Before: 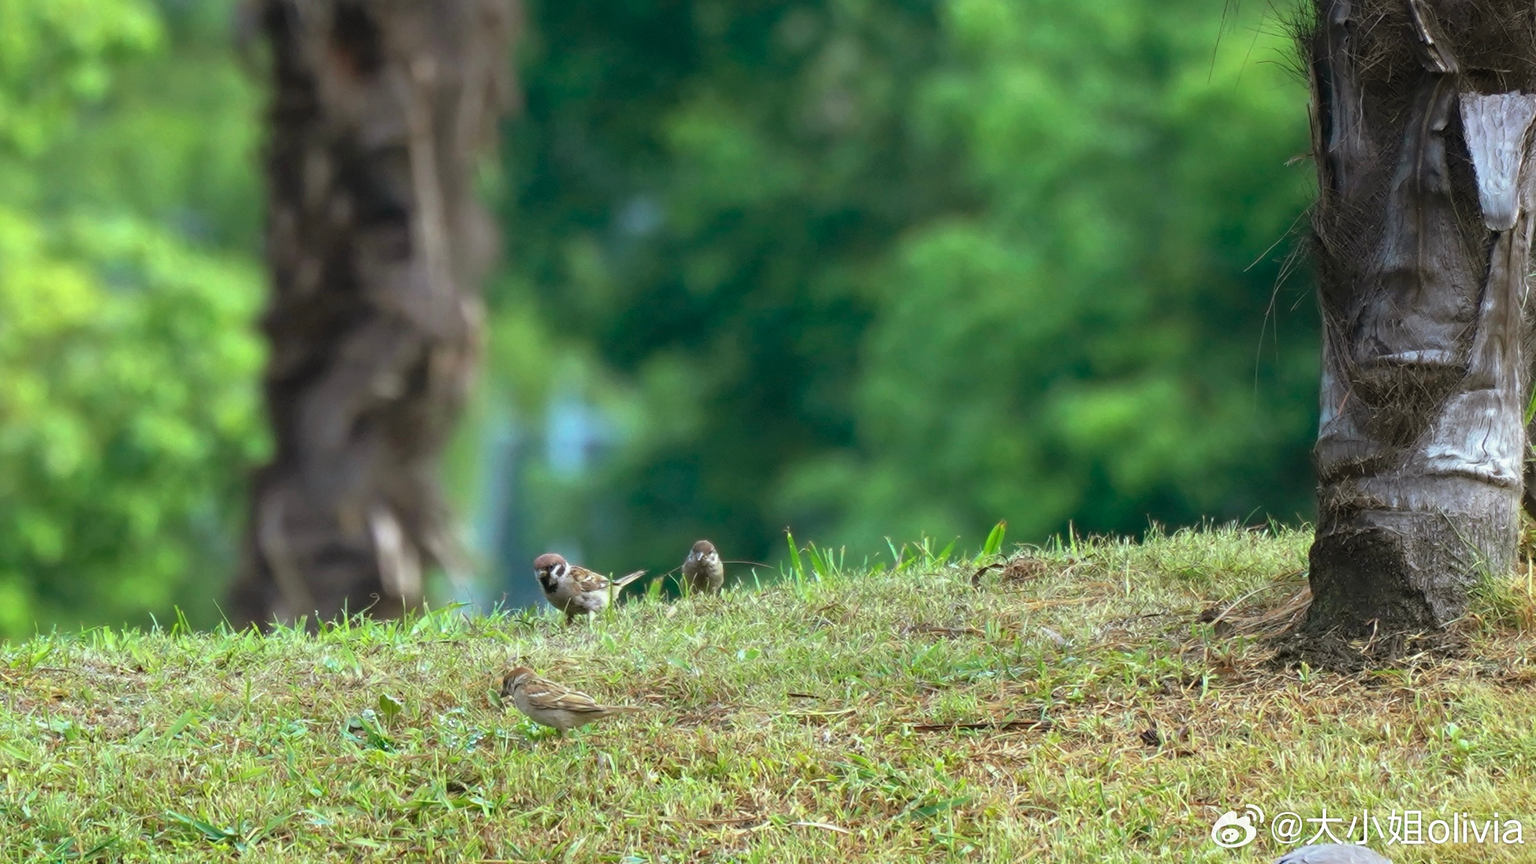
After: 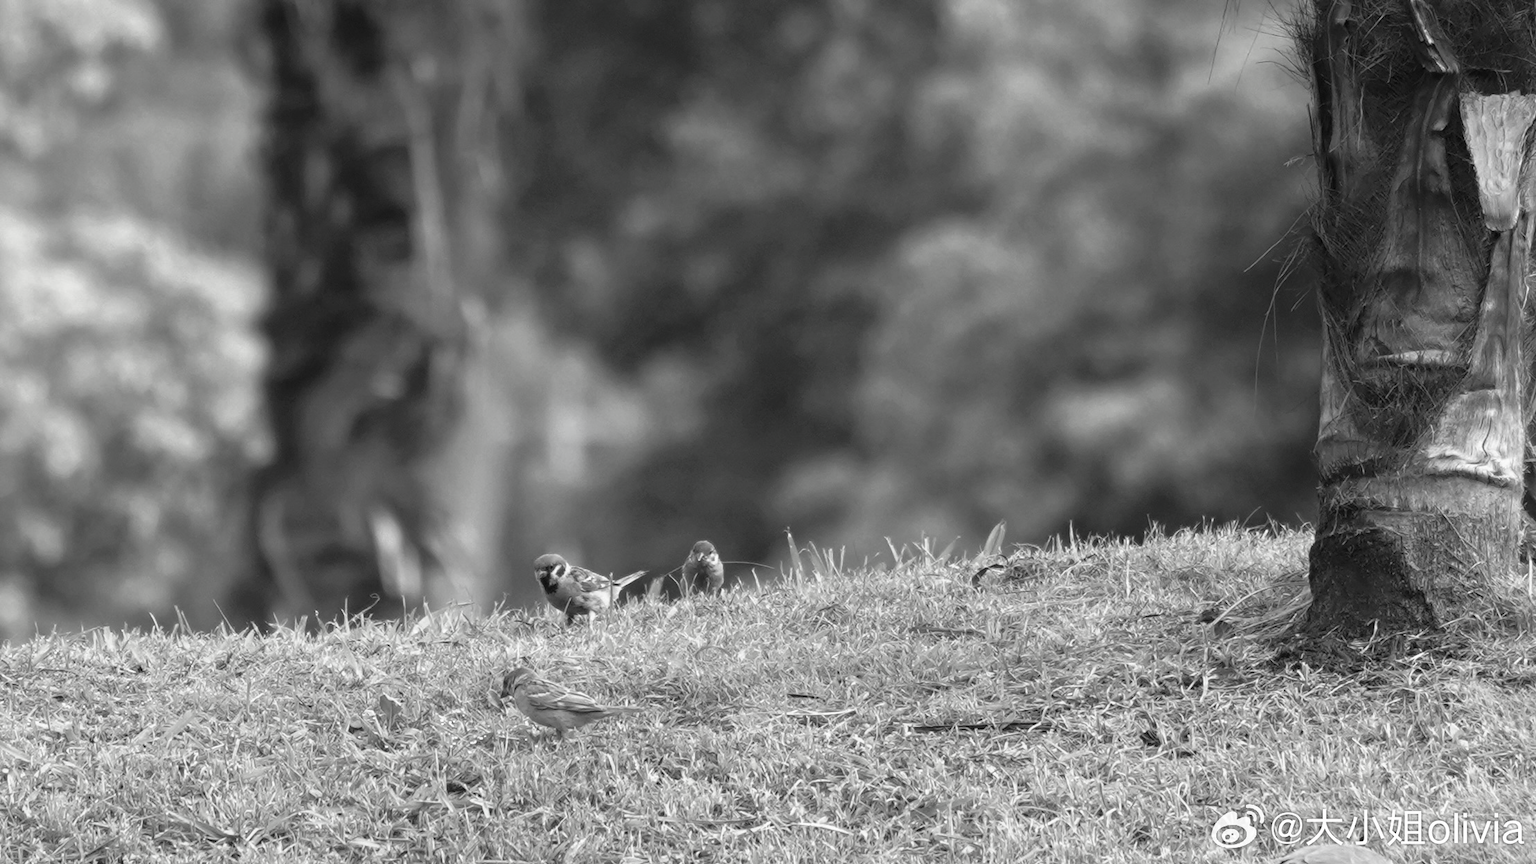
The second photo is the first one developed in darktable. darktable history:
contrast brightness saturation: saturation -0.985
